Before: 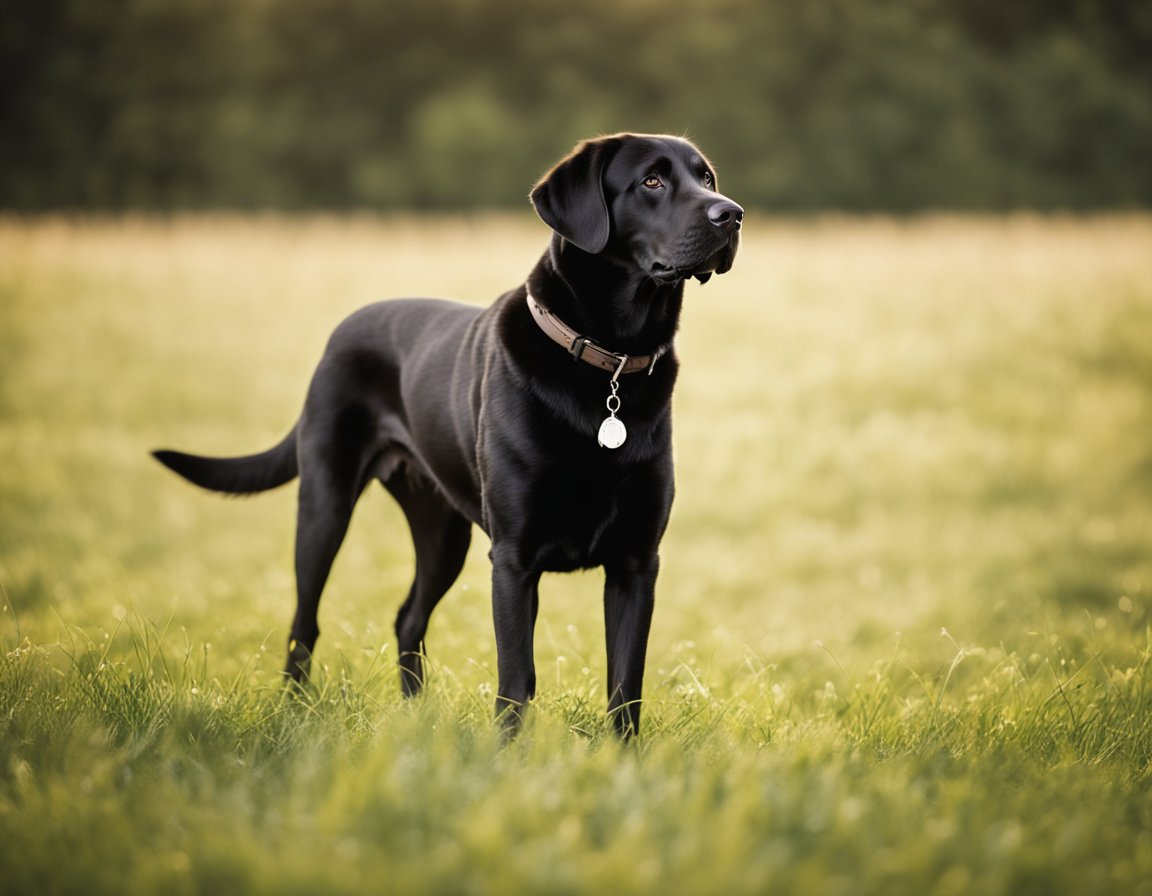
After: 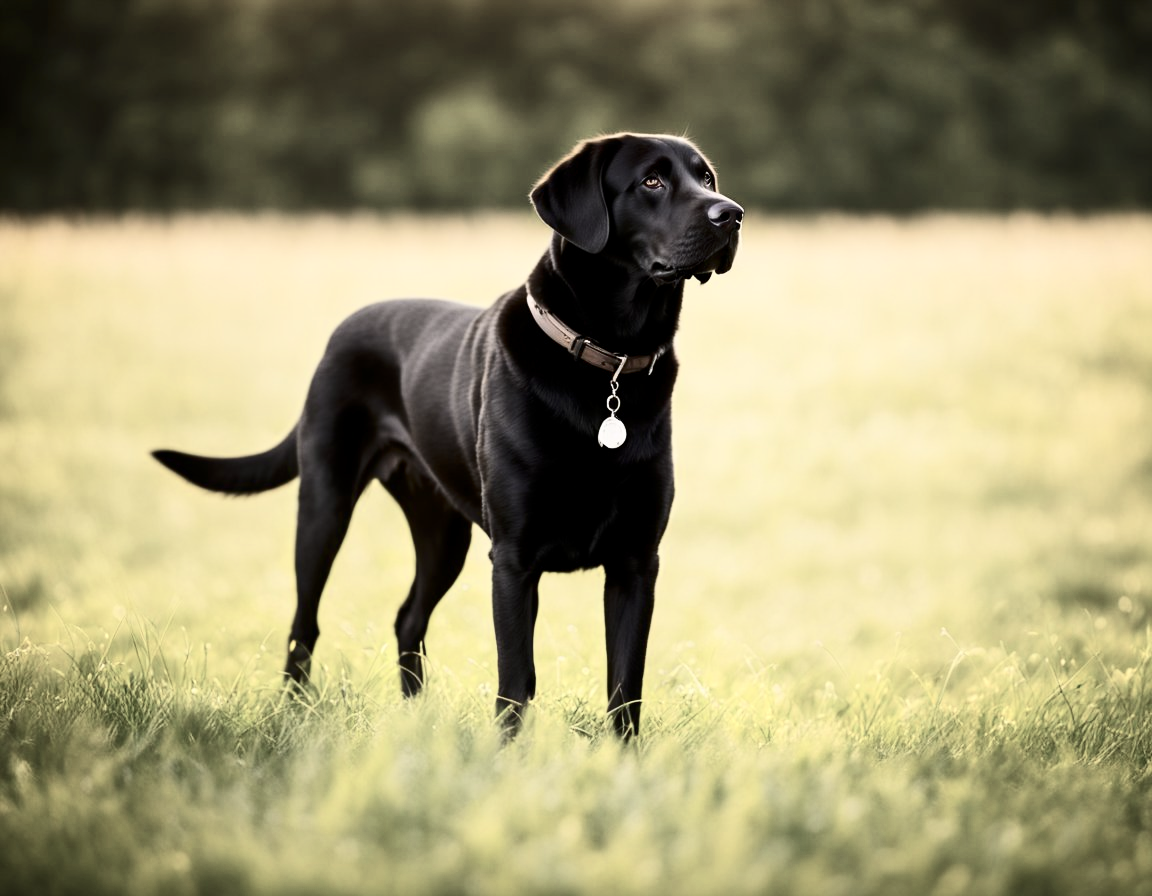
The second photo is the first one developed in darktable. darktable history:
contrast brightness saturation: contrast 0.274
color balance rgb: global offset › luminance -0.232%, perceptual saturation grading › global saturation -27.59%, global vibrance 16.307%, saturation formula JzAzBz (2021)
